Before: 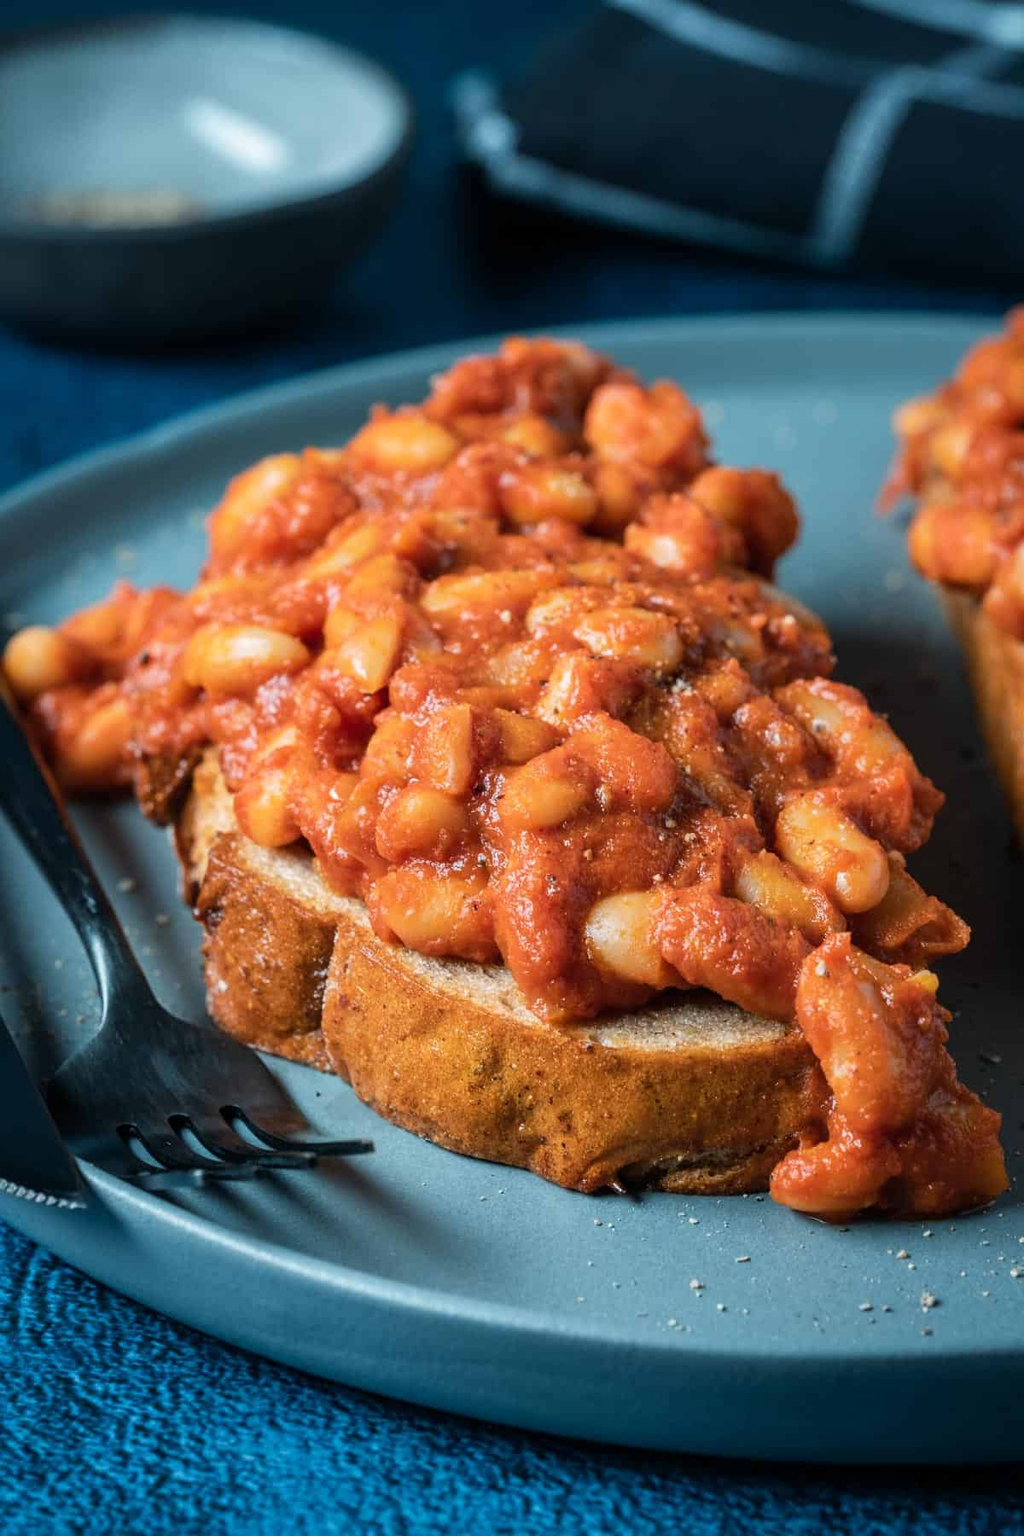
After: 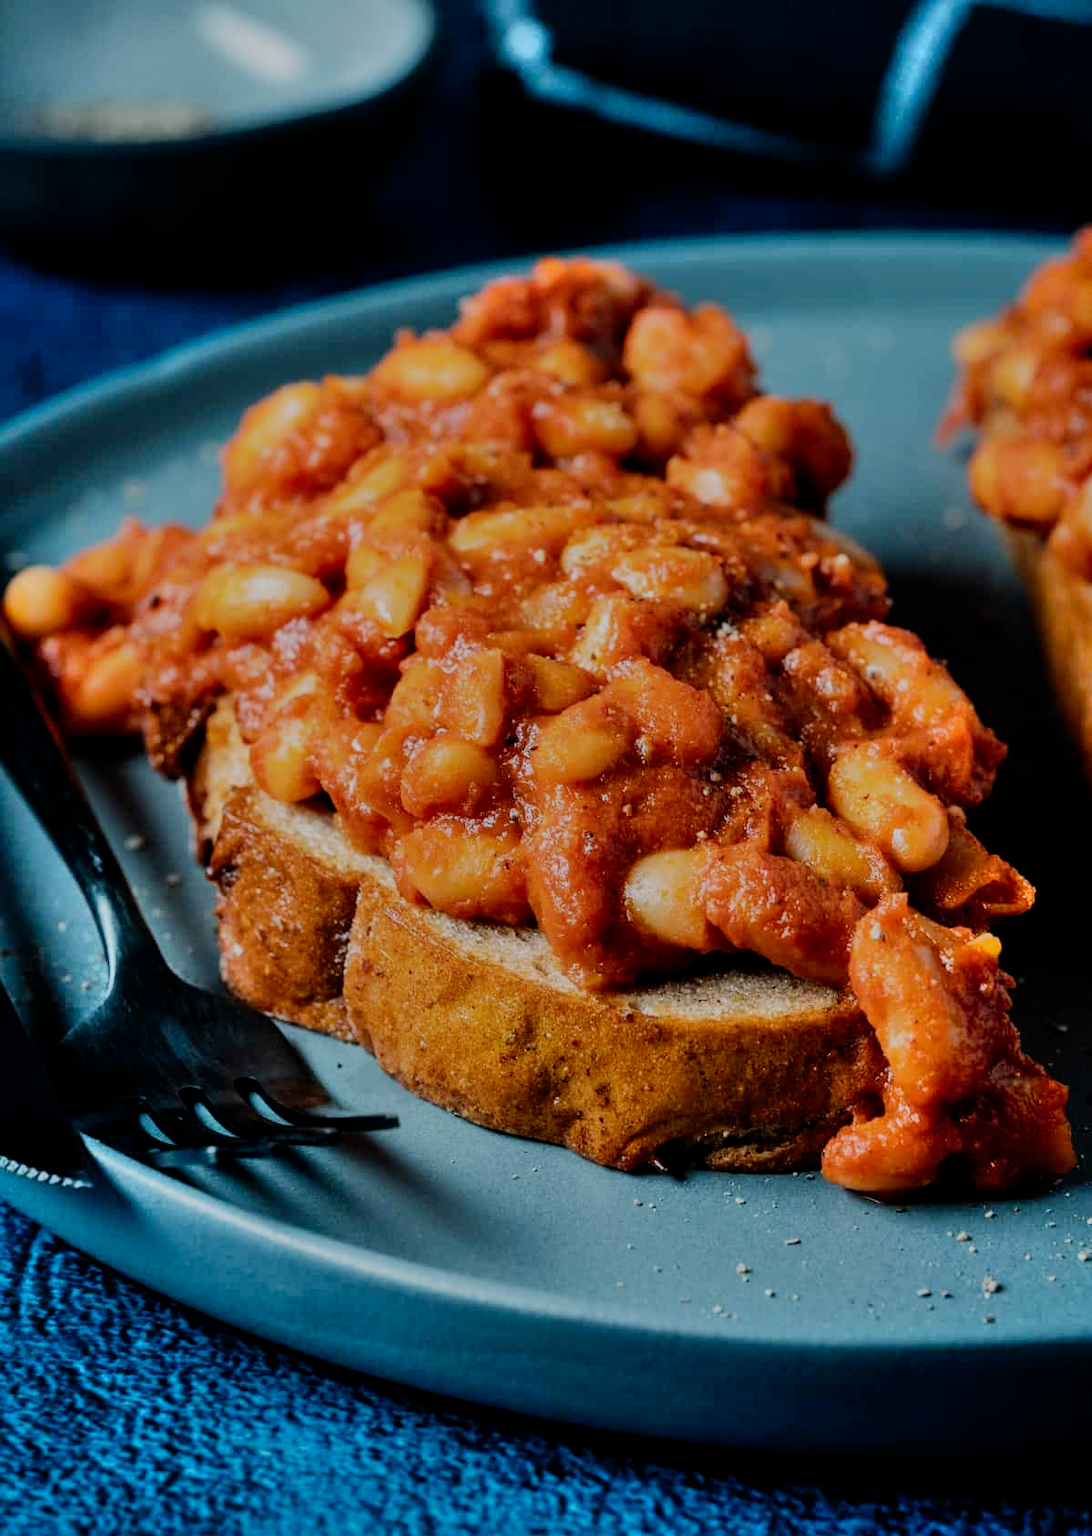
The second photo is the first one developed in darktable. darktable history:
filmic rgb: middle gray luminance 28.93%, black relative exposure -10.36 EV, white relative exposure 5.5 EV, target black luminance 0%, hardness 3.95, latitude 3%, contrast 1.13, highlights saturation mix 6.4%, shadows ↔ highlights balance 15.22%, add noise in highlights 0.001, preserve chrominance no, color science v3 (2019), use custom middle-gray values true, contrast in highlights soft
crop and rotate: top 6.268%
shadows and highlights: soften with gaussian
